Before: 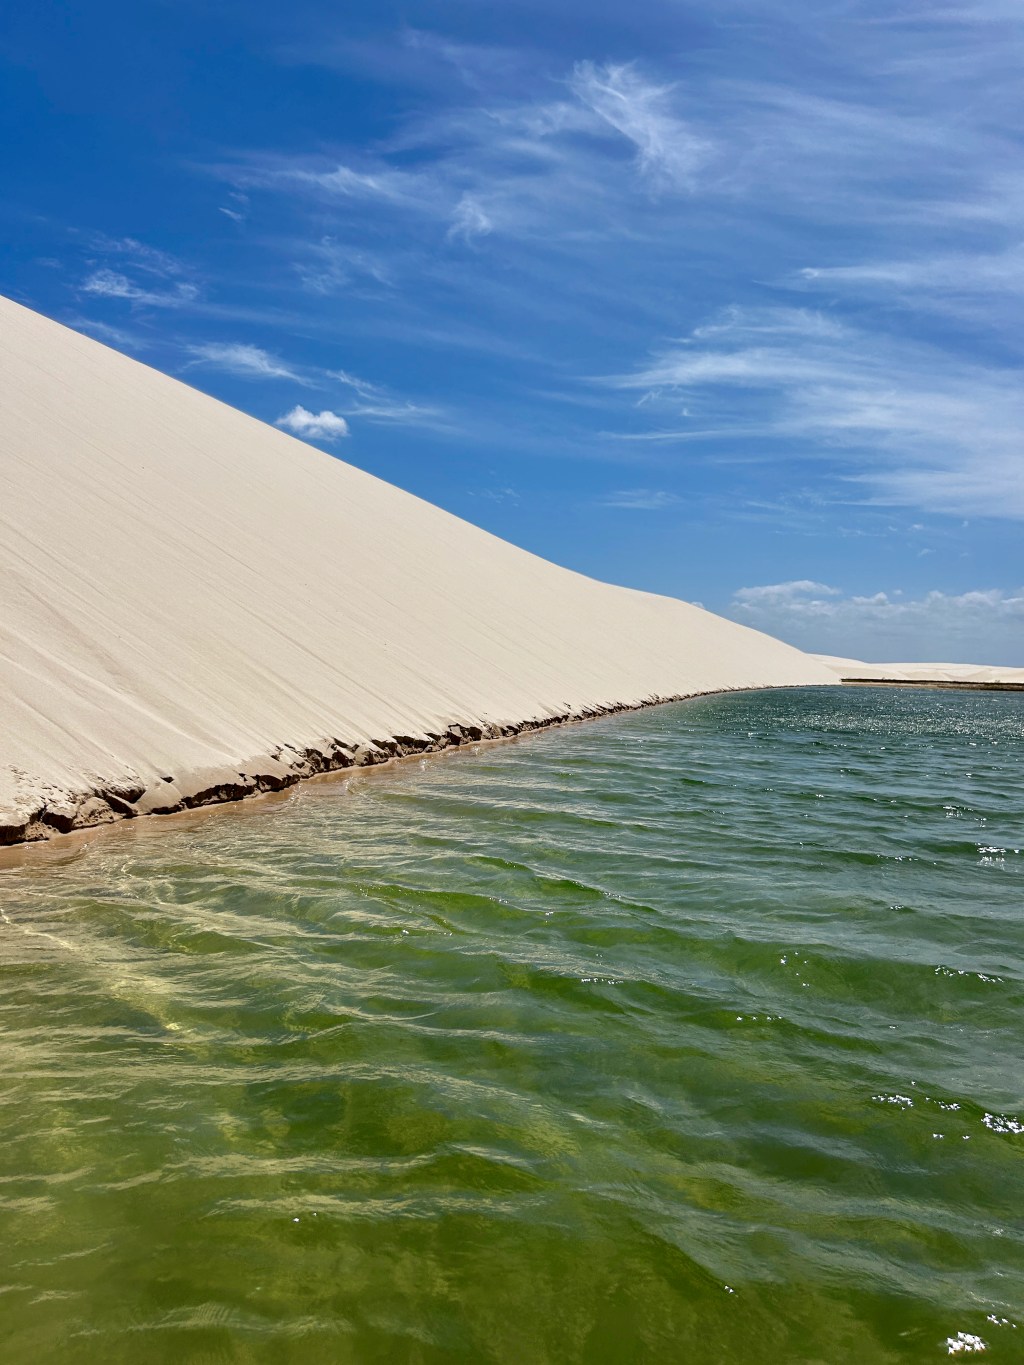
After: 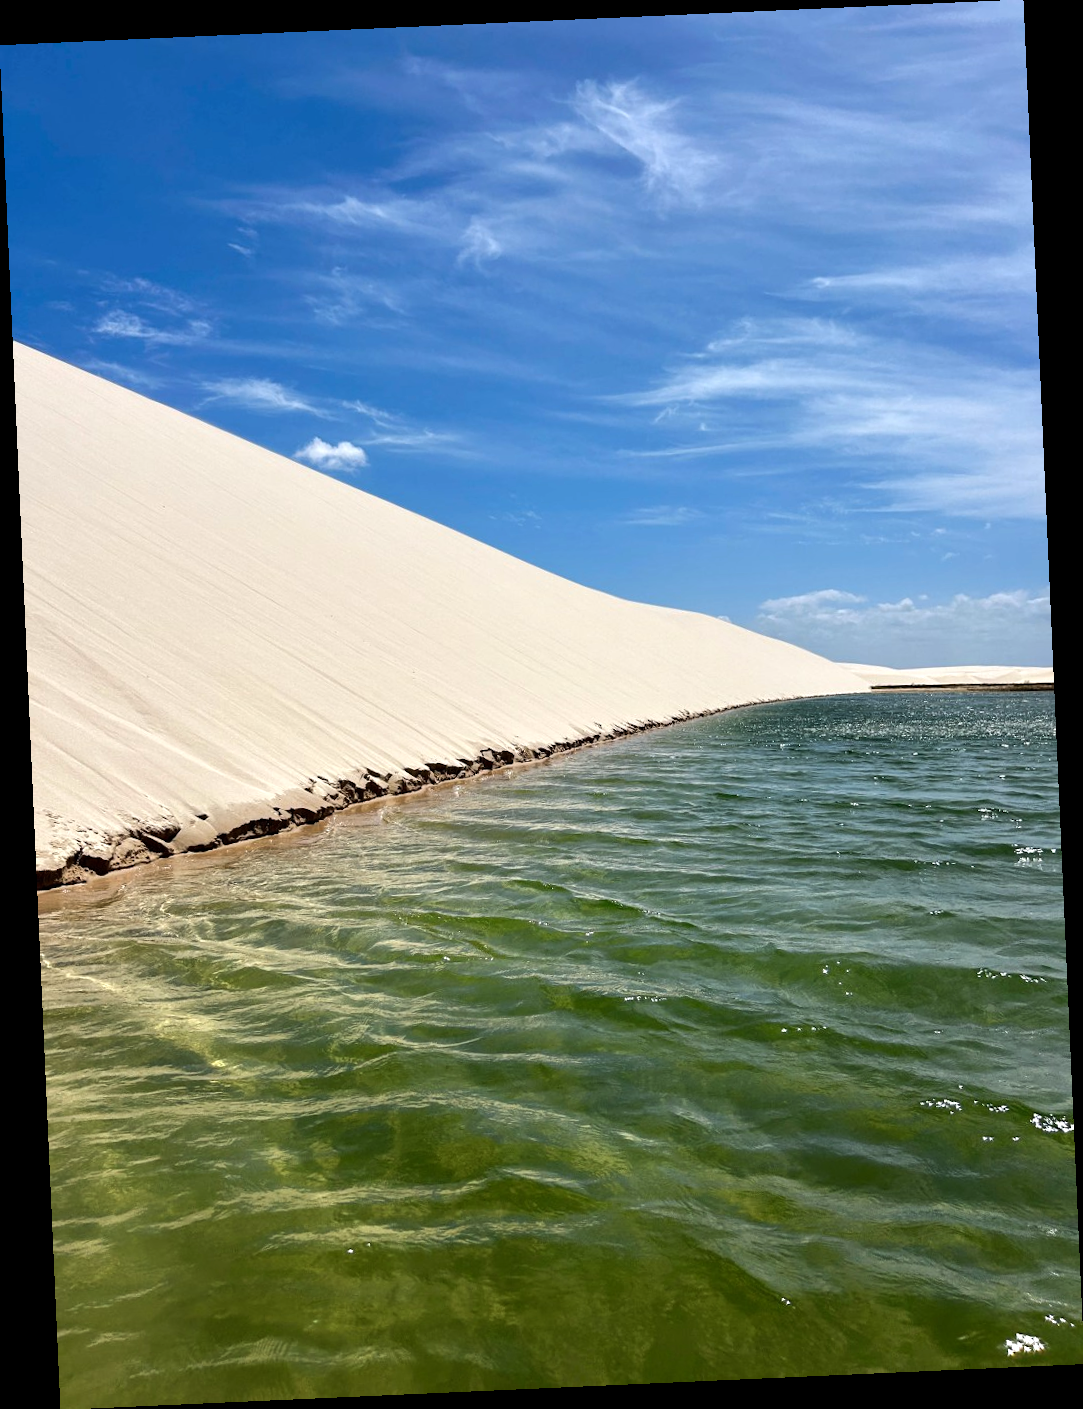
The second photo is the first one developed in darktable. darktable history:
rotate and perspective: rotation -2.56°, automatic cropping off
tone equalizer: -8 EV -0.417 EV, -7 EV -0.389 EV, -6 EV -0.333 EV, -5 EV -0.222 EV, -3 EV 0.222 EV, -2 EV 0.333 EV, -1 EV 0.389 EV, +0 EV 0.417 EV, edges refinement/feathering 500, mask exposure compensation -1.57 EV, preserve details no
